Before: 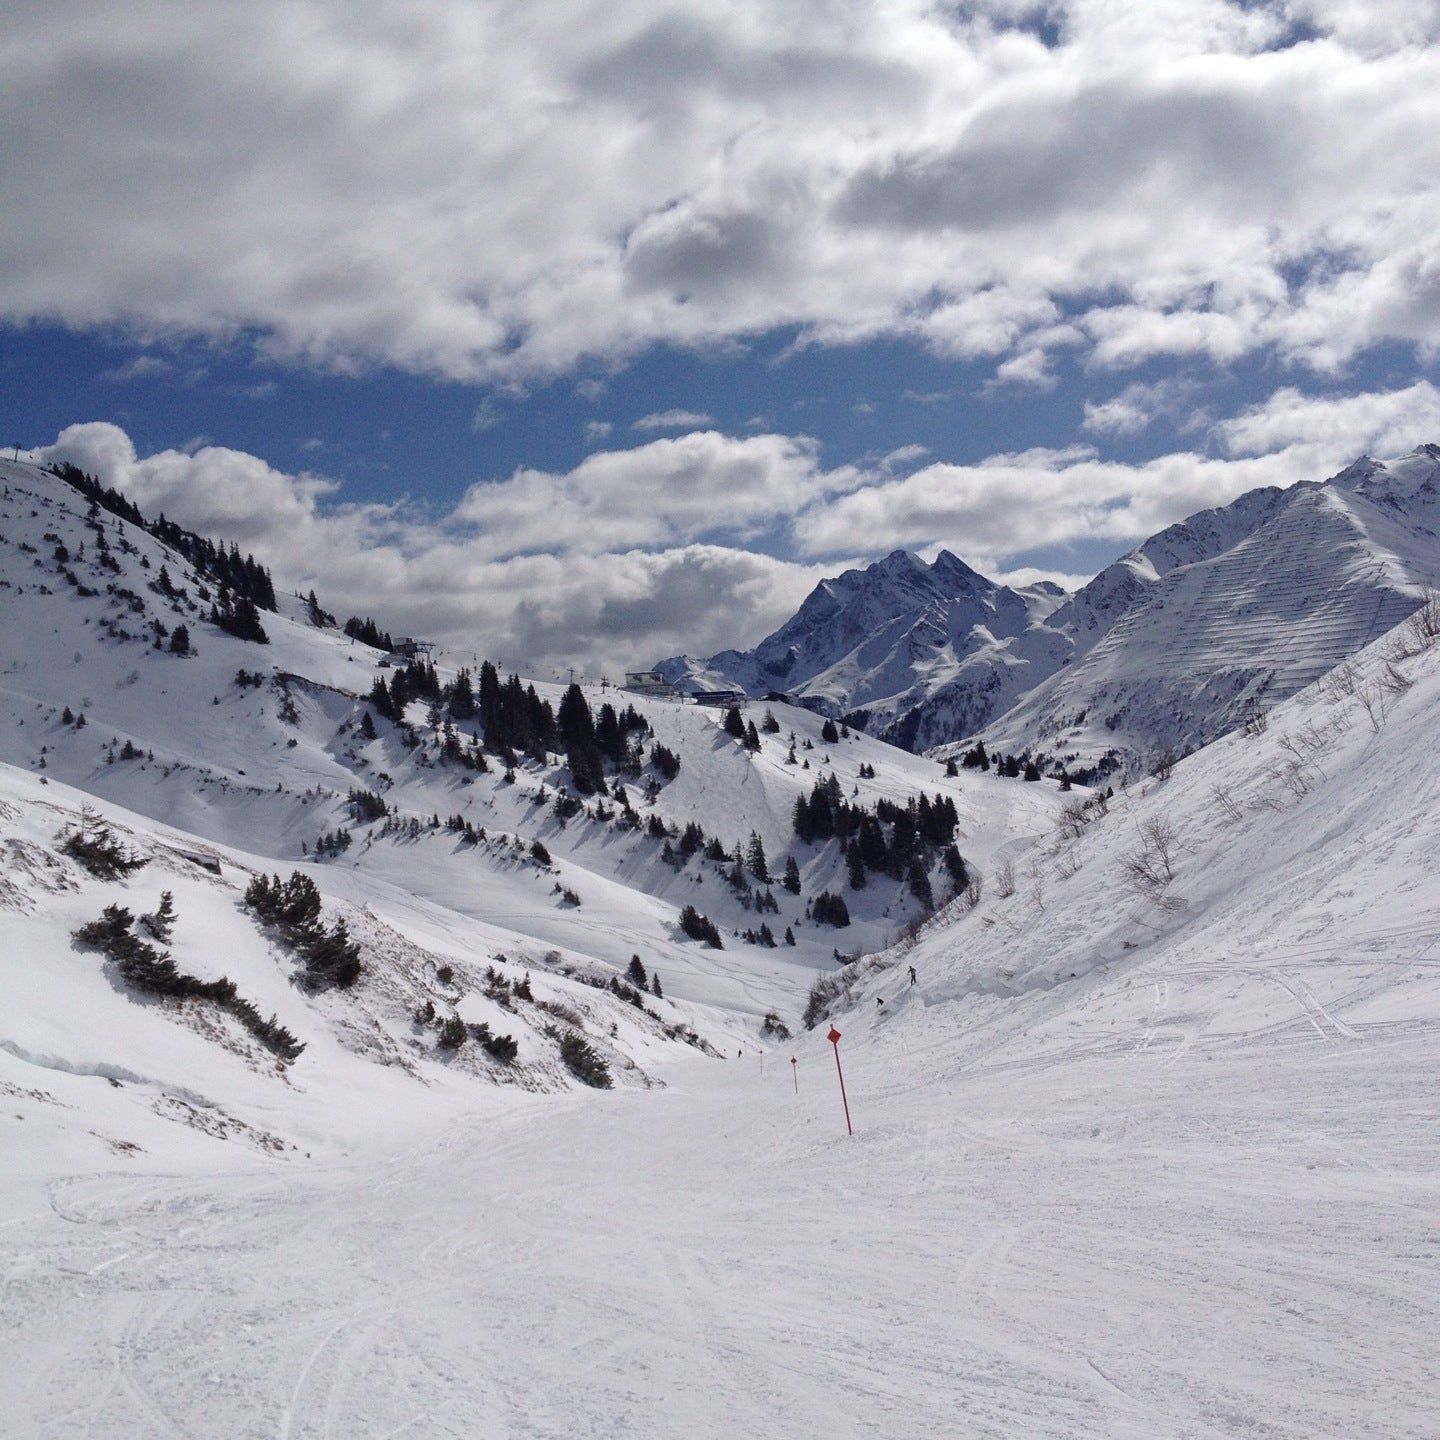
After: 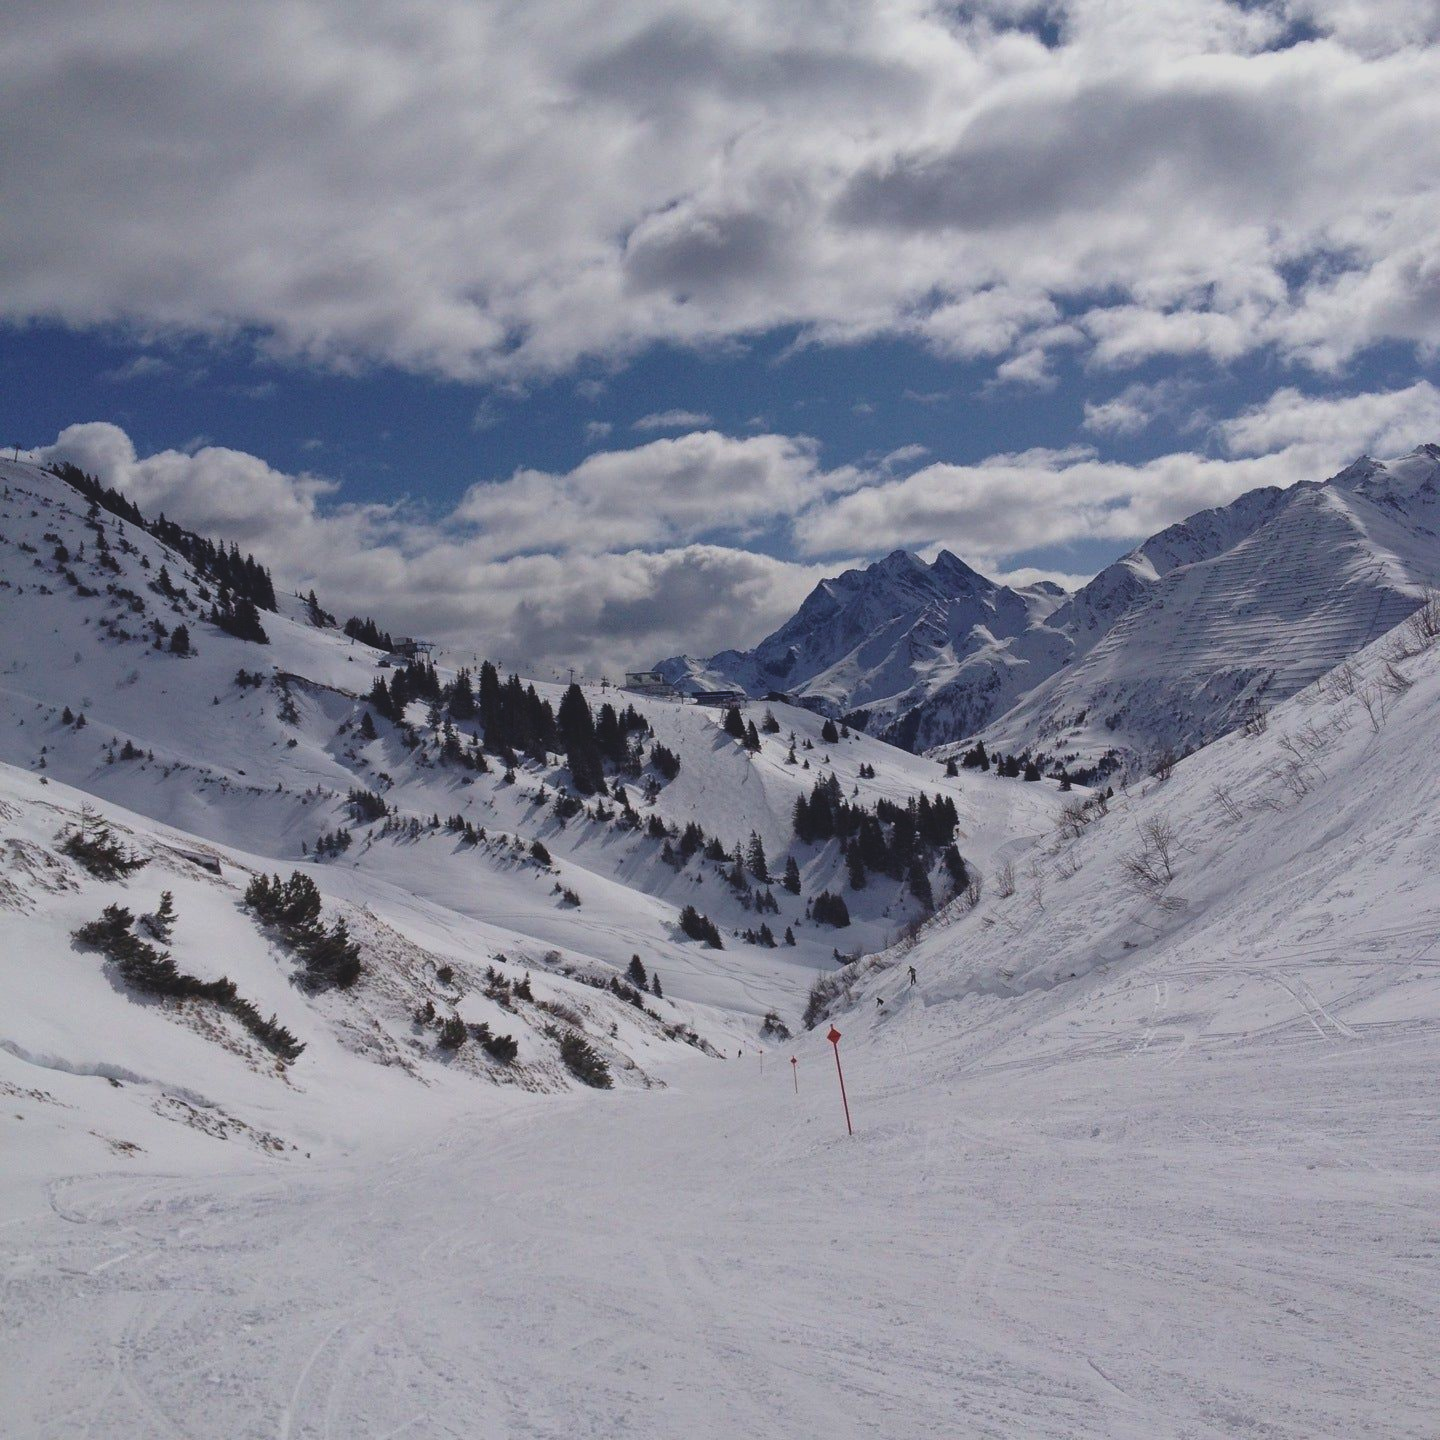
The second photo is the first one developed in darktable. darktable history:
shadows and highlights: shadows 37.27, highlights -28.18, soften with gaussian
exposure: black level correction -0.015, exposure -0.5 EV, compensate highlight preservation false
velvia: on, module defaults
white balance: emerald 1
